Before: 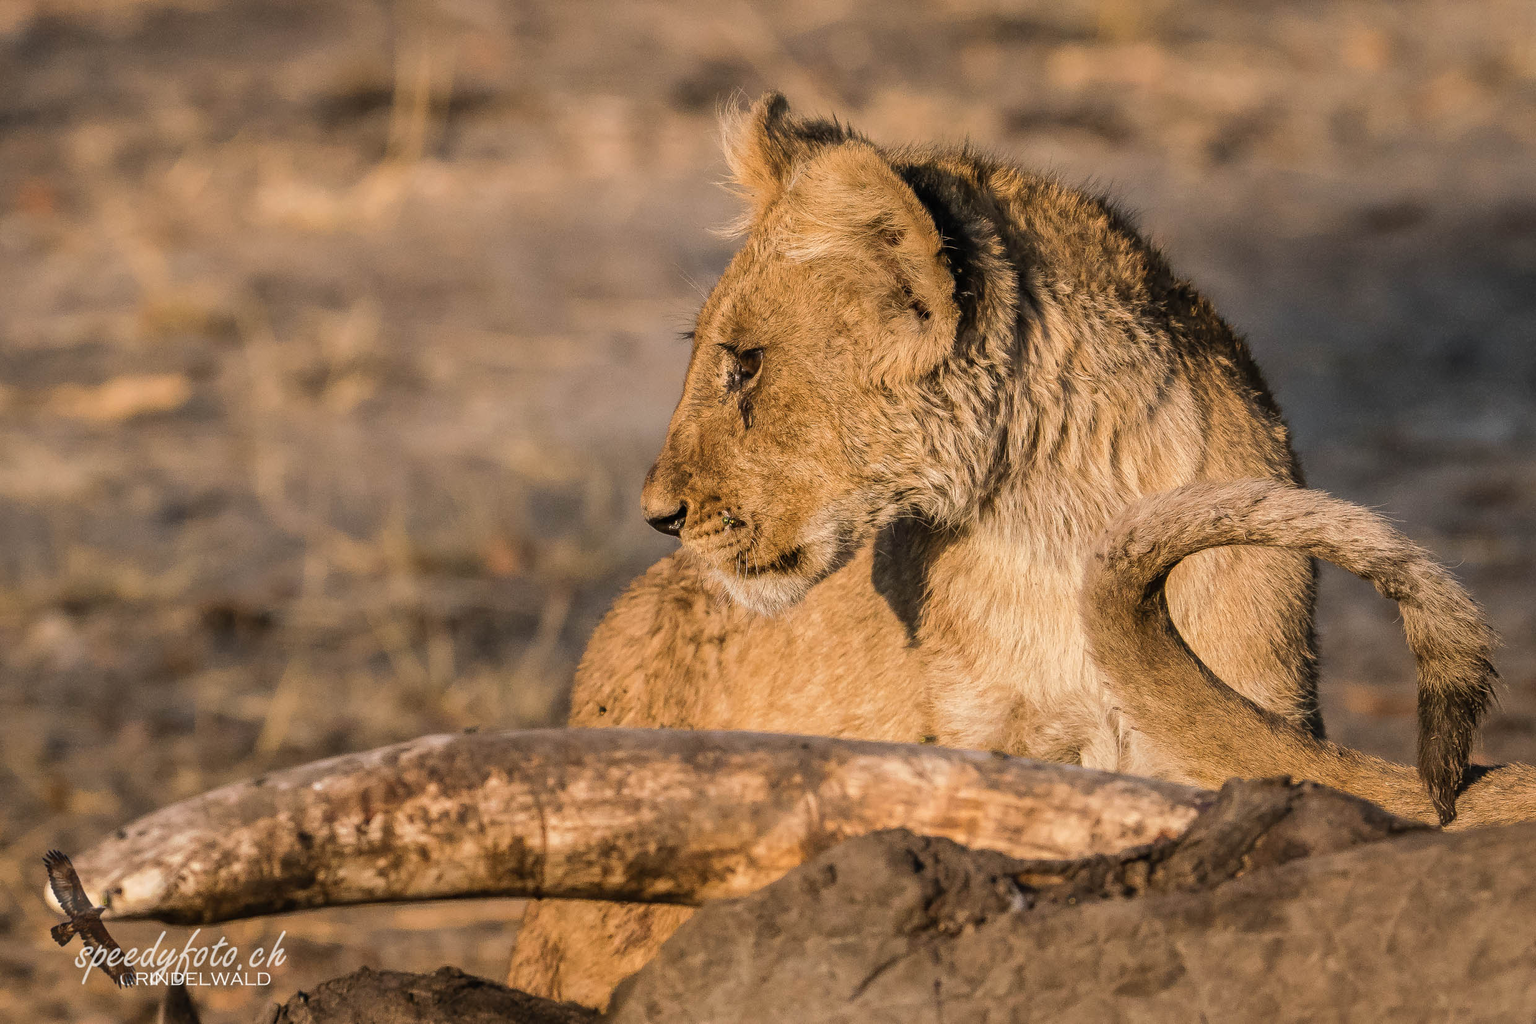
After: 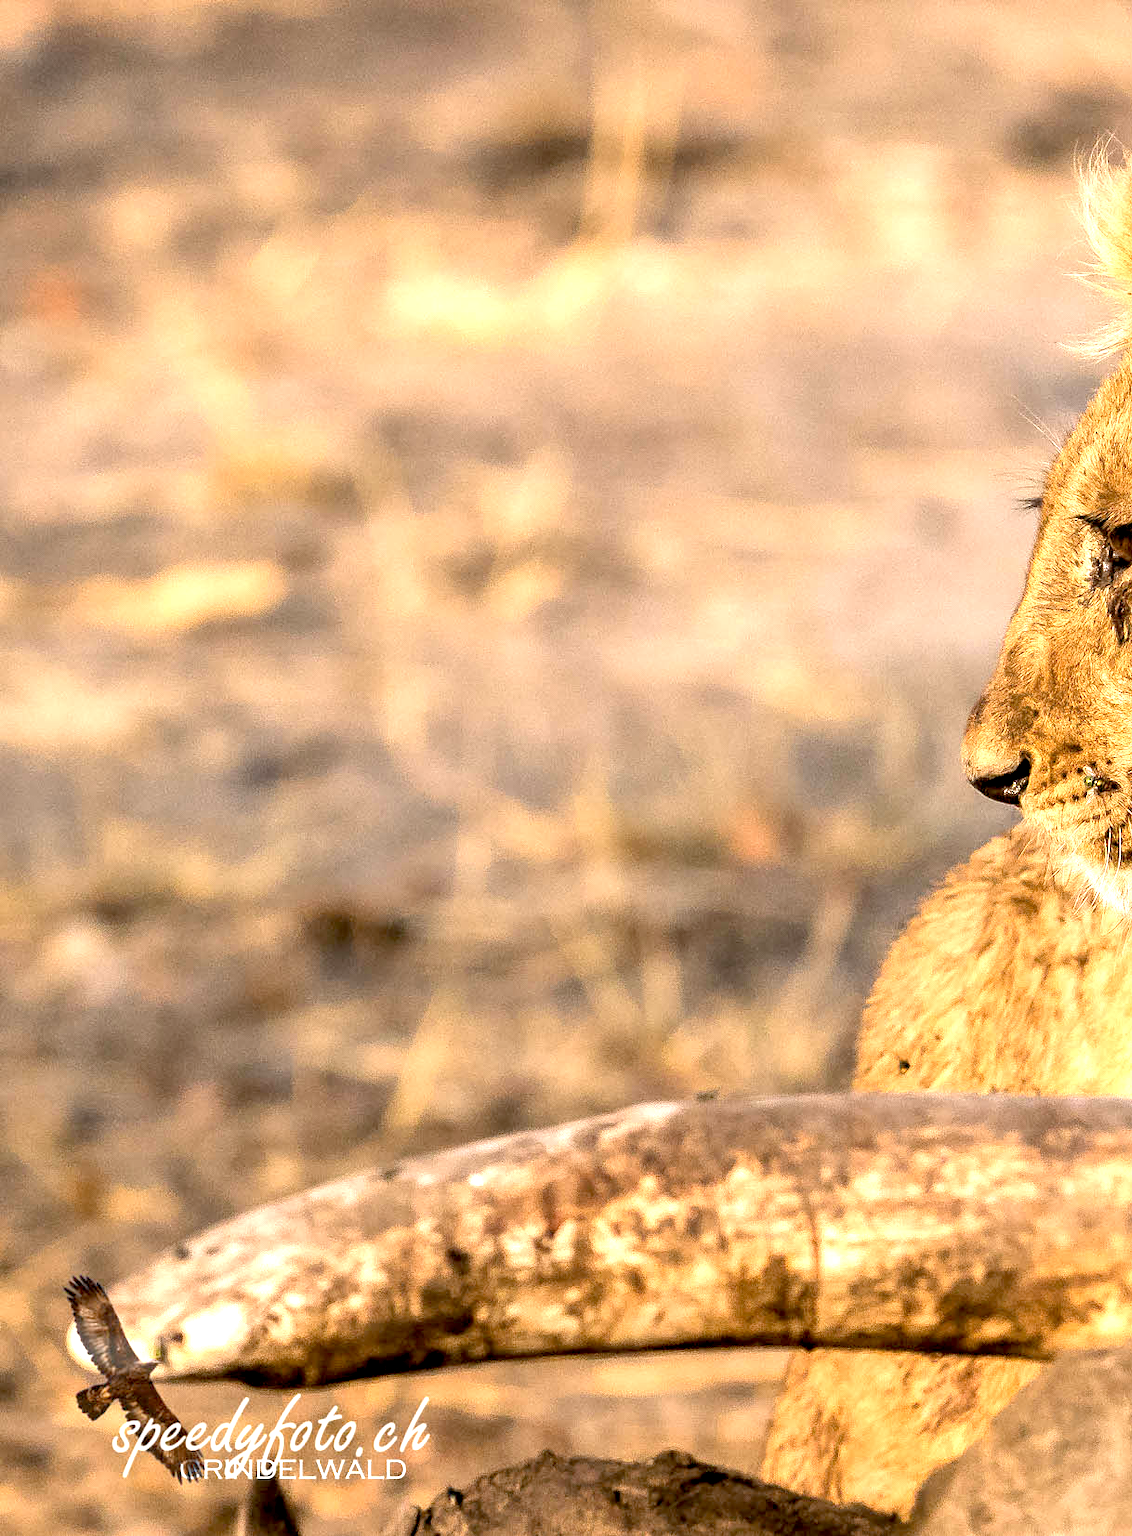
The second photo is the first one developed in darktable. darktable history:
exposure: black level correction 0.009, exposure 1.425 EV, compensate highlight preservation false
crop and rotate: left 0%, top 0%, right 50.845%
